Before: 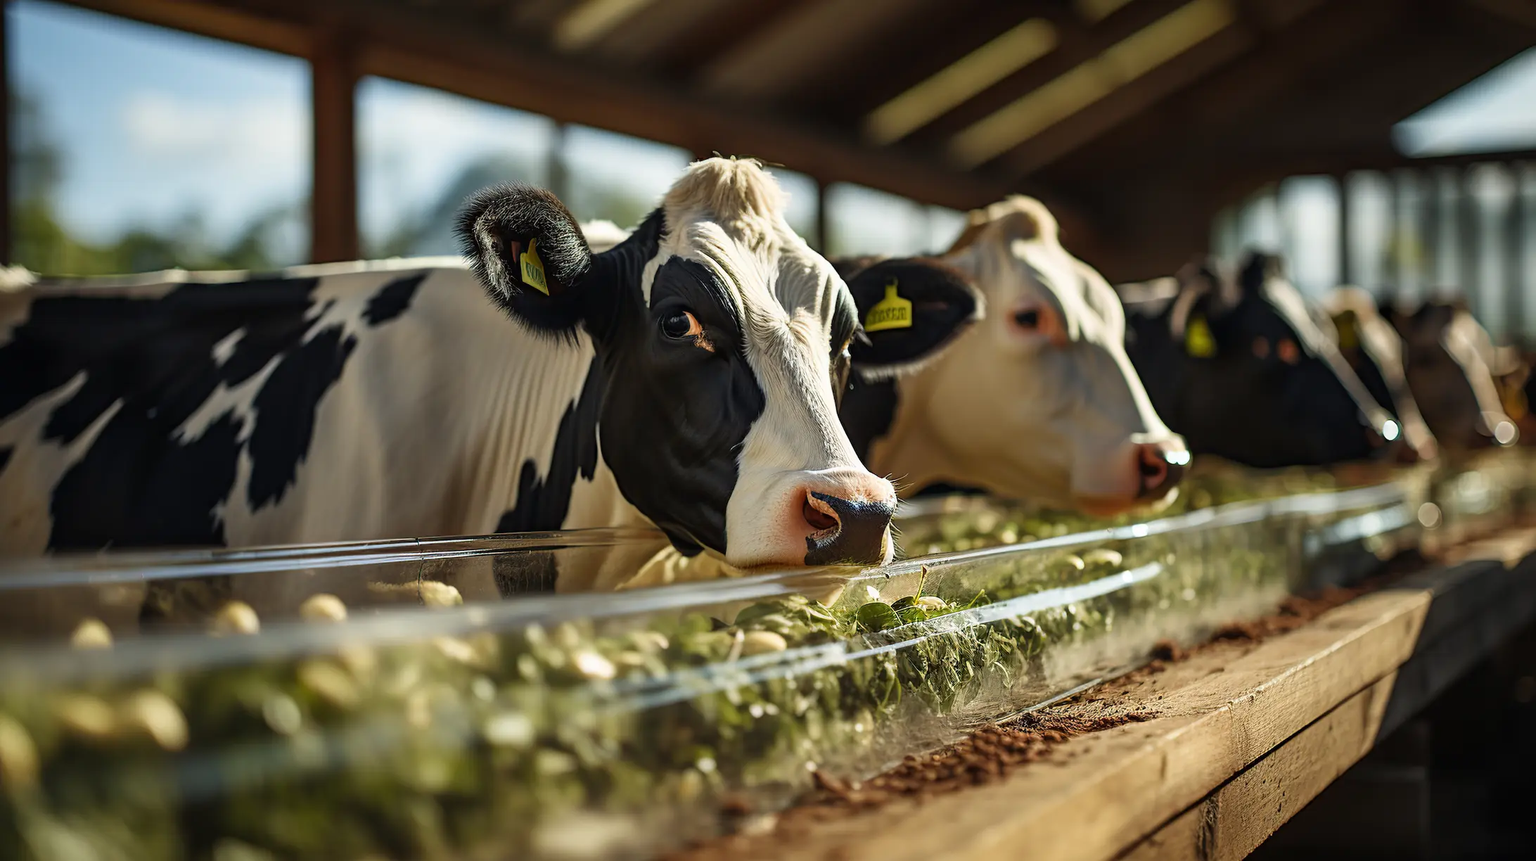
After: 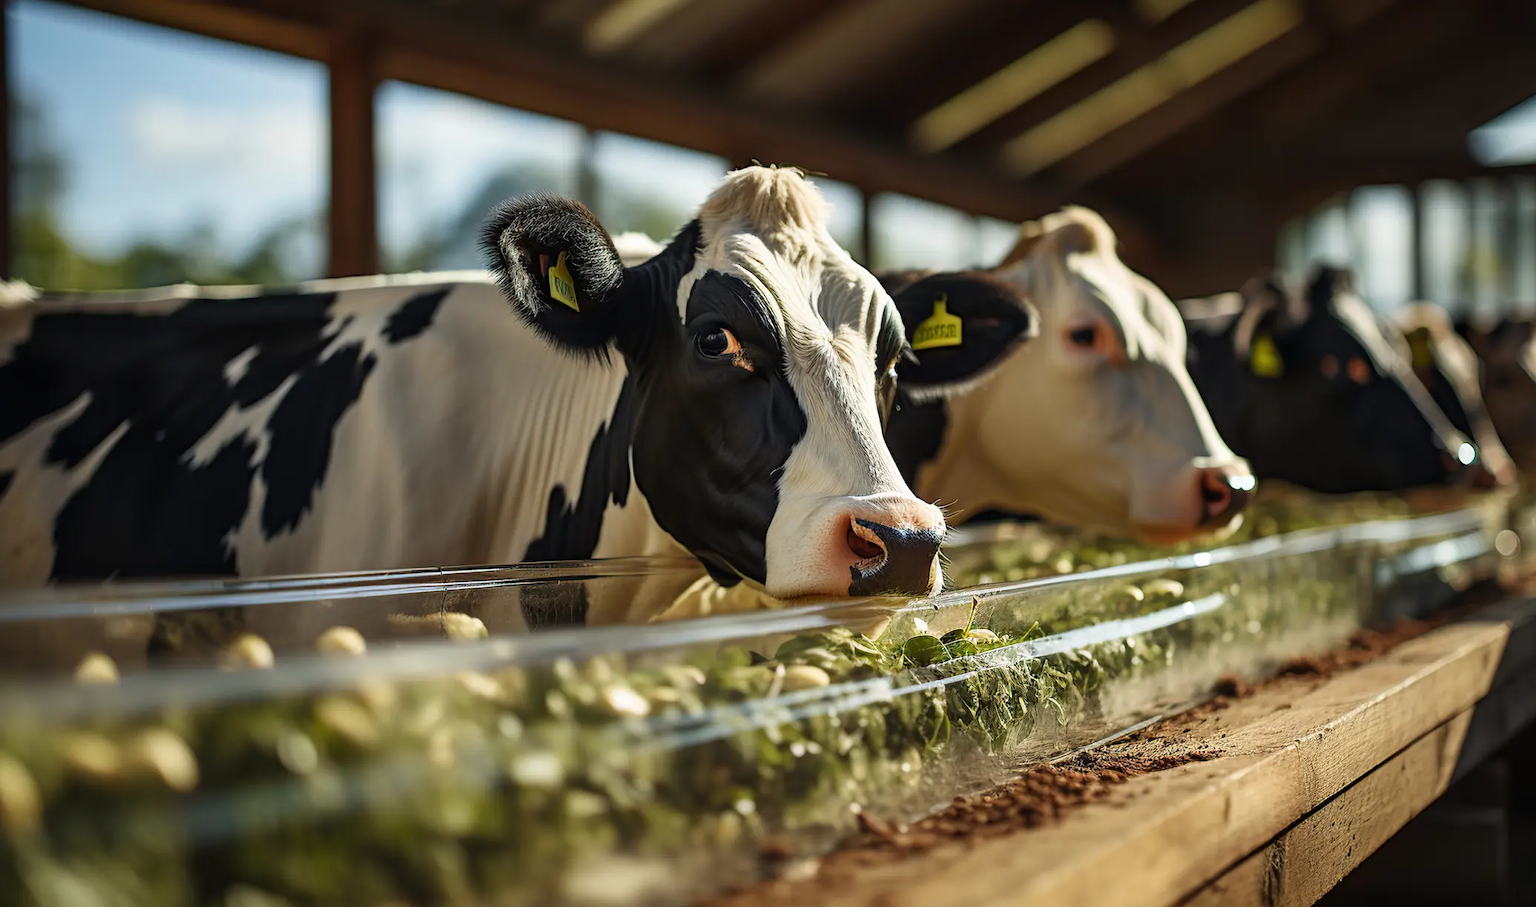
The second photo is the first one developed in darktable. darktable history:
crop and rotate: left 0%, right 5.171%
